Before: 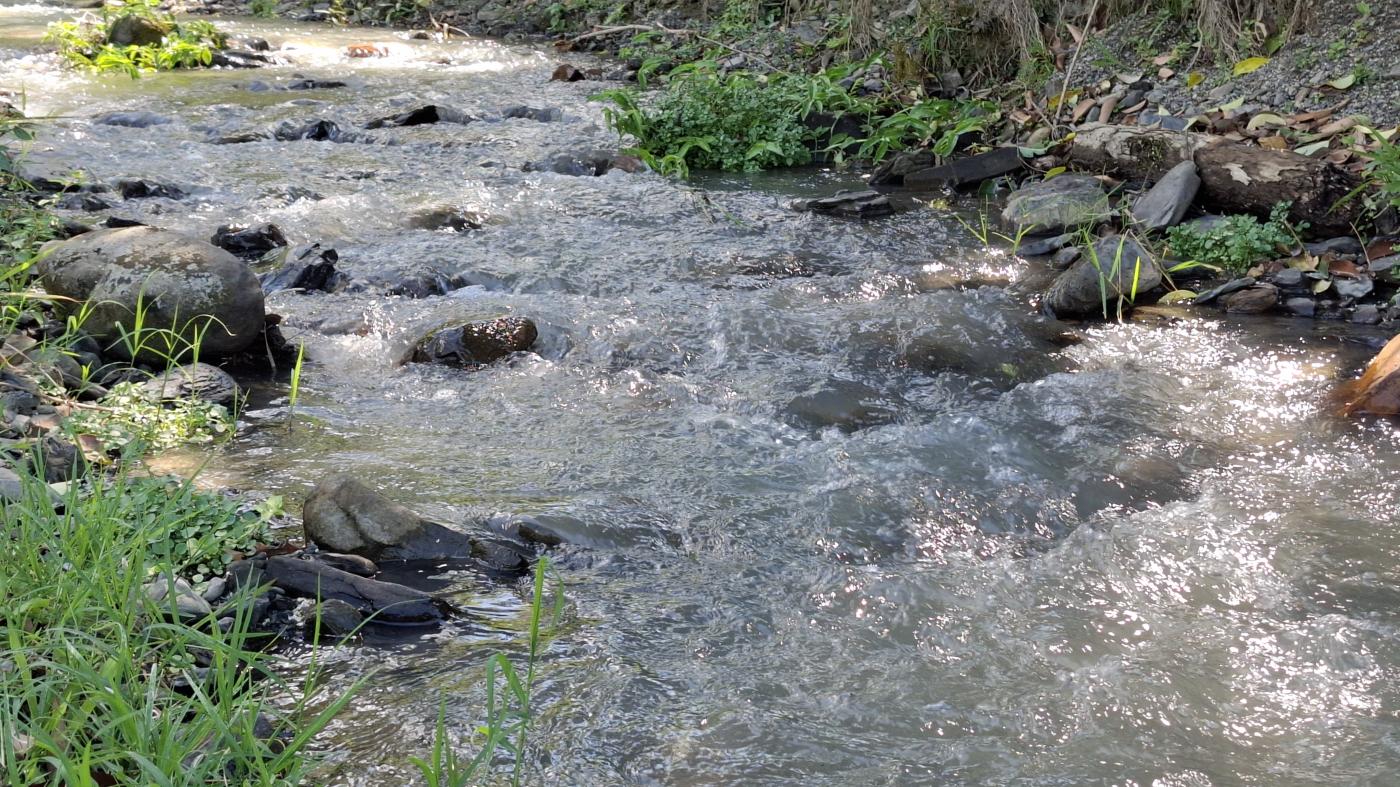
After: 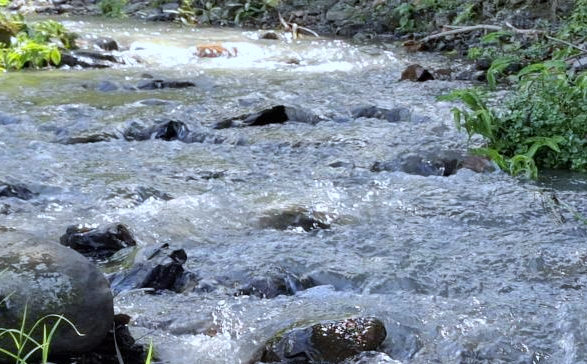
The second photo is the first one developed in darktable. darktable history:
crop and rotate: left 10.817%, top 0.062%, right 47.194%, bottom 53.626%
white balance: red 0.924, blue 1.095
